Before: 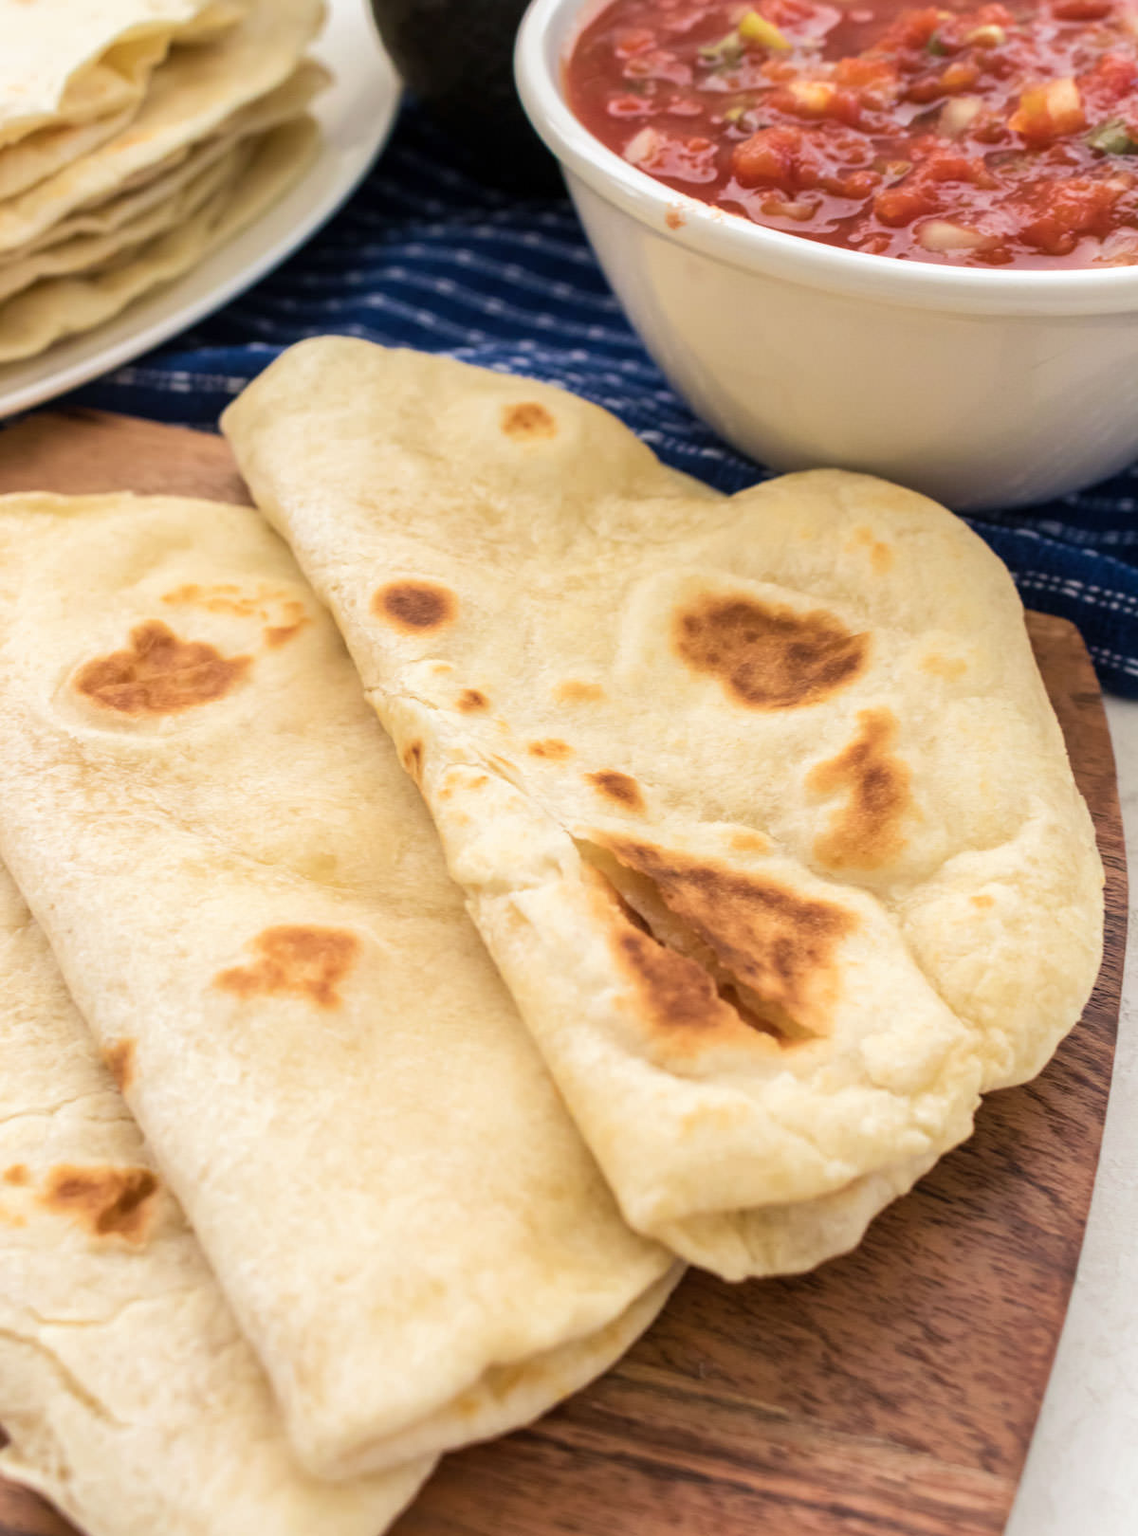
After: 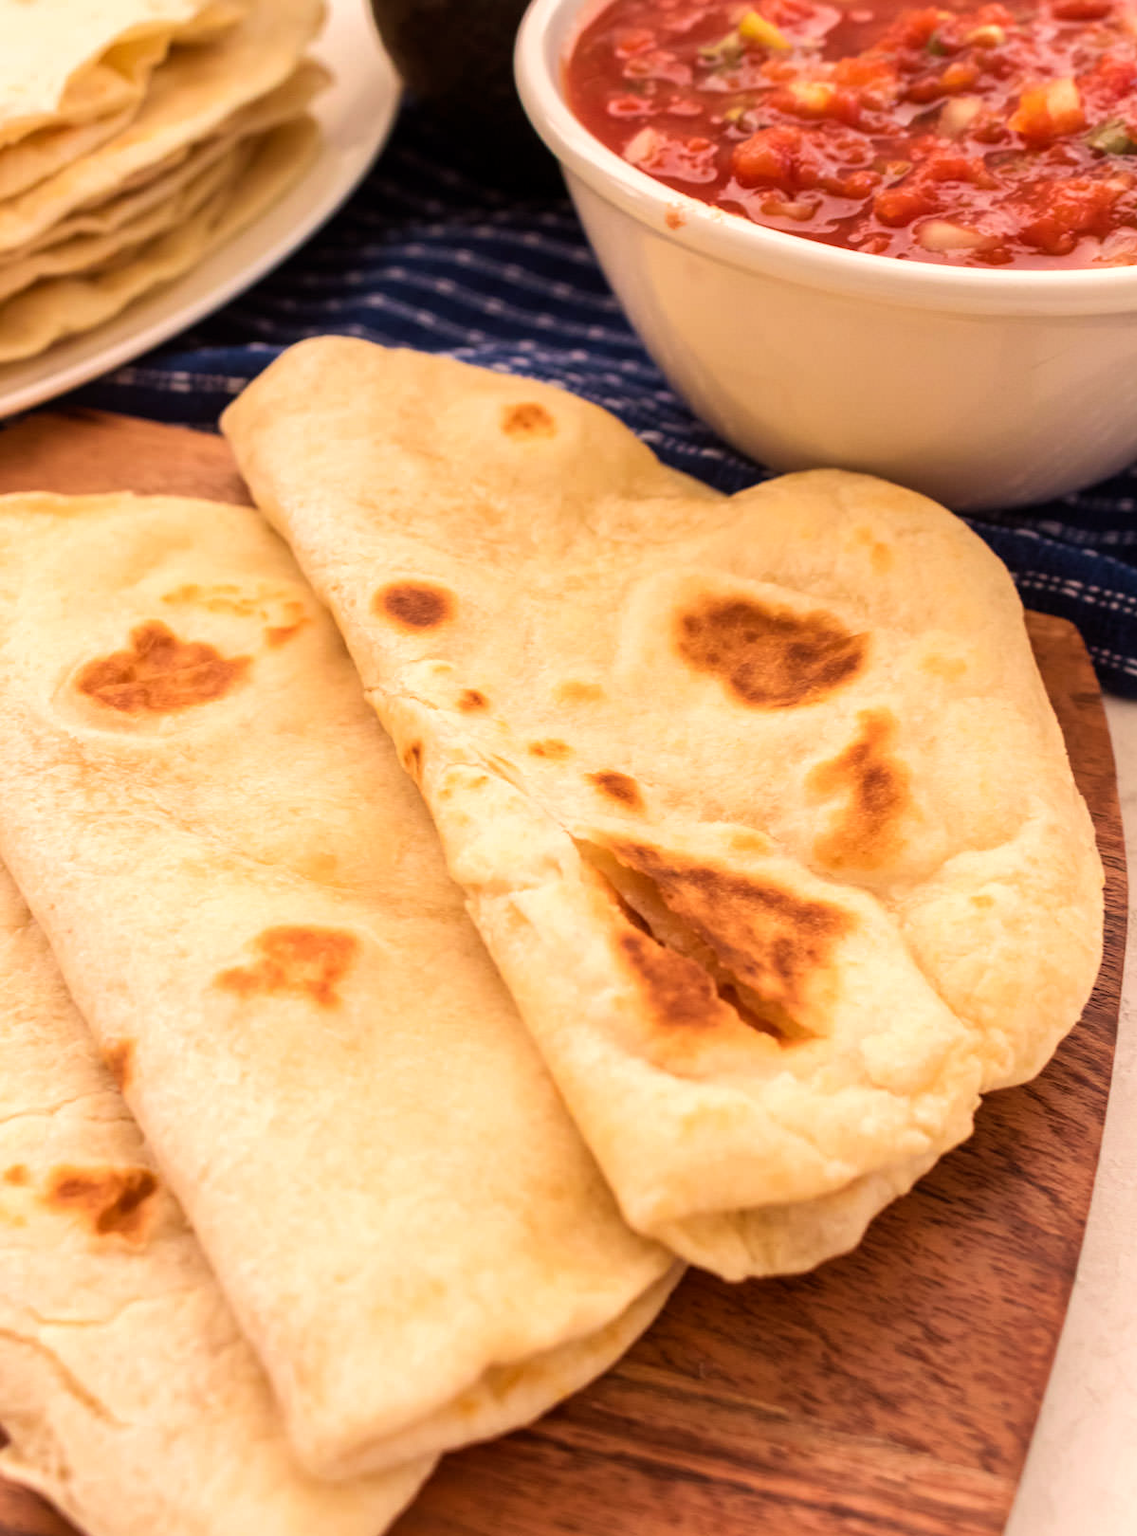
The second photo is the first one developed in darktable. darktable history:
white balance: red 1.127, blue 0.943
rgb levels: mode RGB, independent channels, levels [[0, 0.5, 1], [0, 0.521, 1], [0, 0.536, 1]]
